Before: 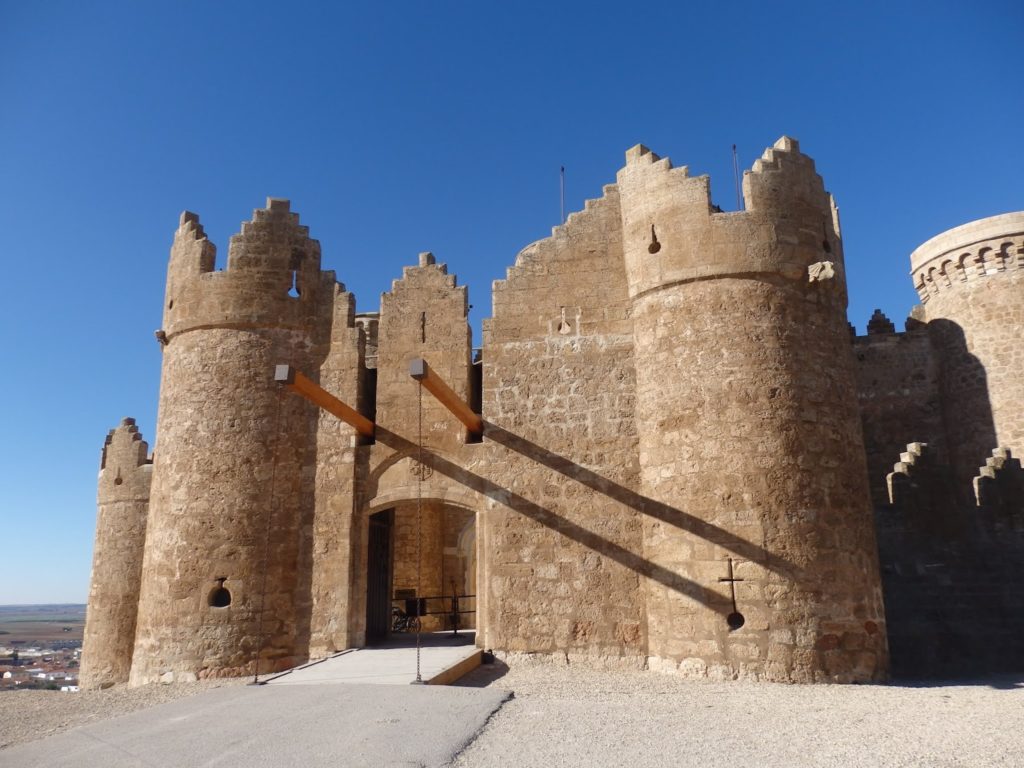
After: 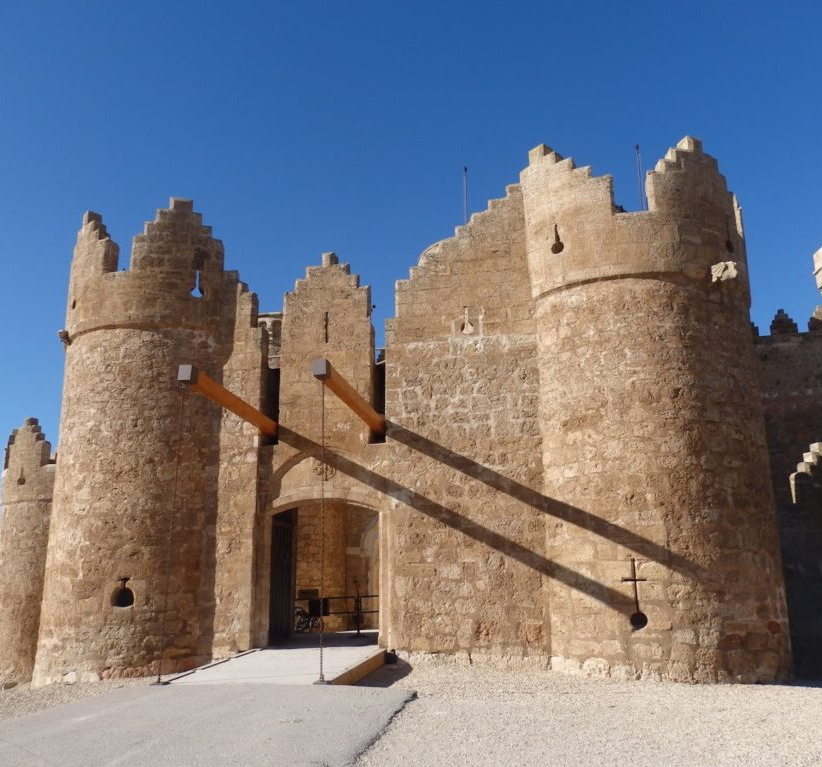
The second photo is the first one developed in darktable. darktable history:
crop and rotate: left 9.542%, right 10.179%
